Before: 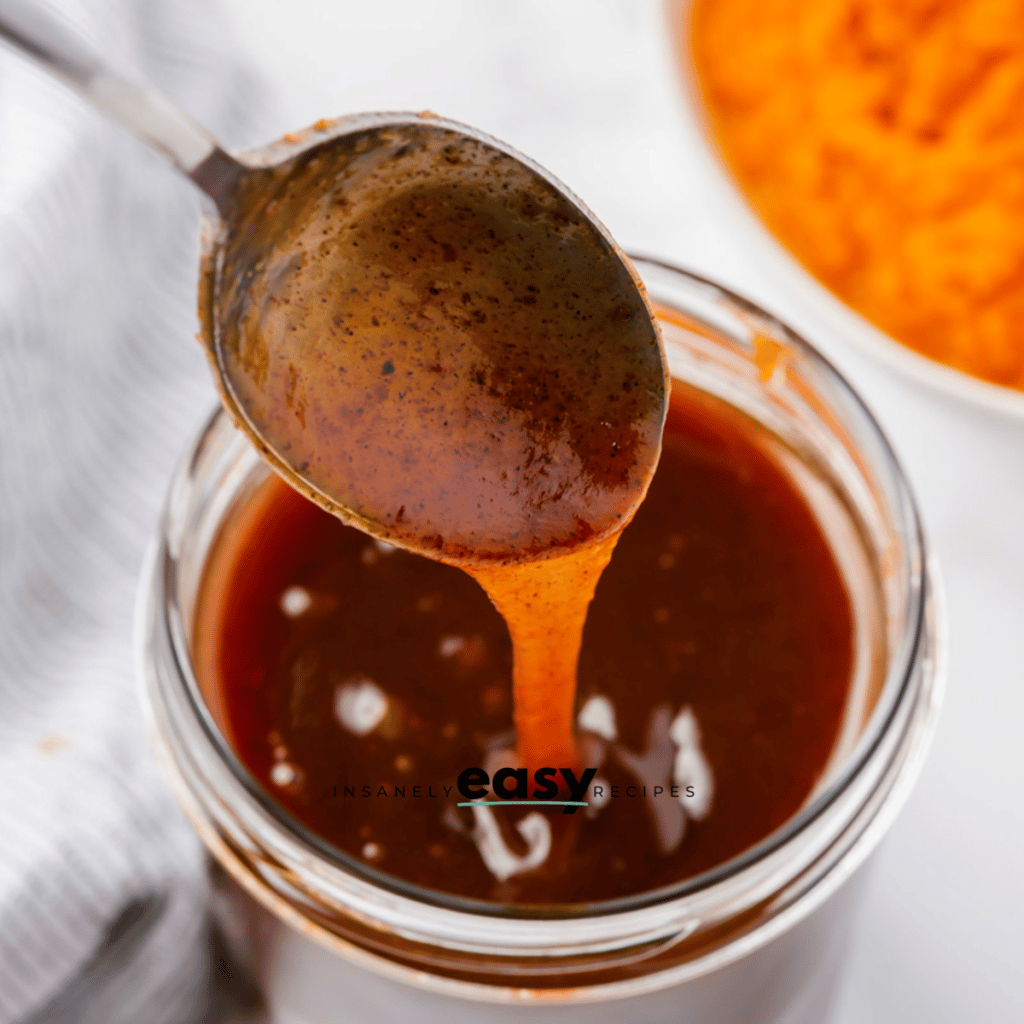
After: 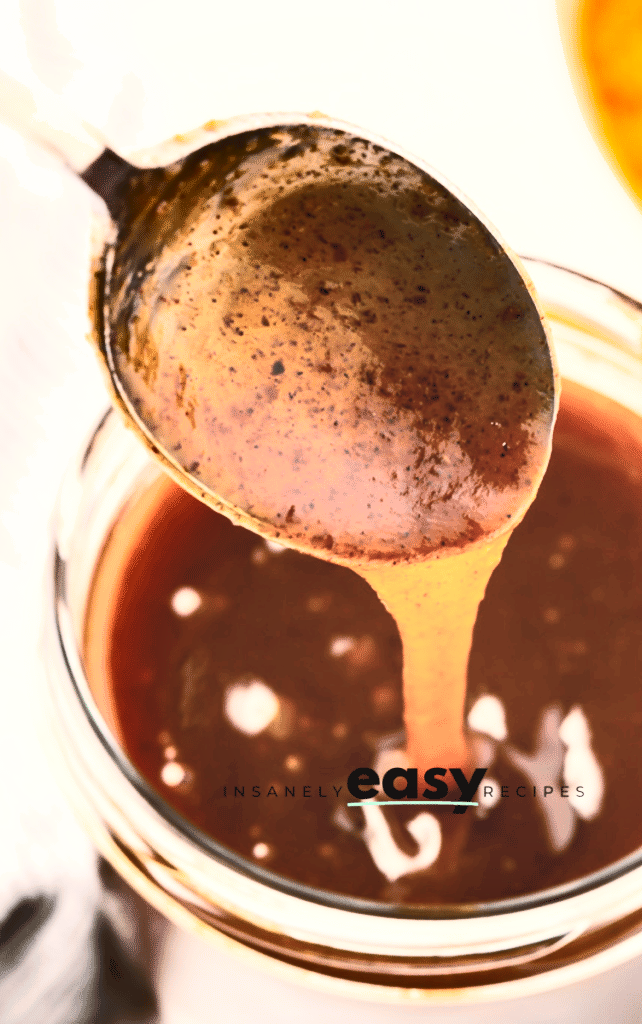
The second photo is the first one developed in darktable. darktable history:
contrast brightness saturation: contrast 0.439, brightness 0.549, saturation -0.198
shadows and highlights: radius 119.45, shadows 42.39, highlights -62.26, soften with gaussian
exposure: exposure 0.762 EV, compensate highlight preservation false
crop: left 10.822%, right 26.414%
color calibration: gray › normalize channels true, x 0.327, y 0.346, temperature 5598.38 K, gamut compression 0.014
